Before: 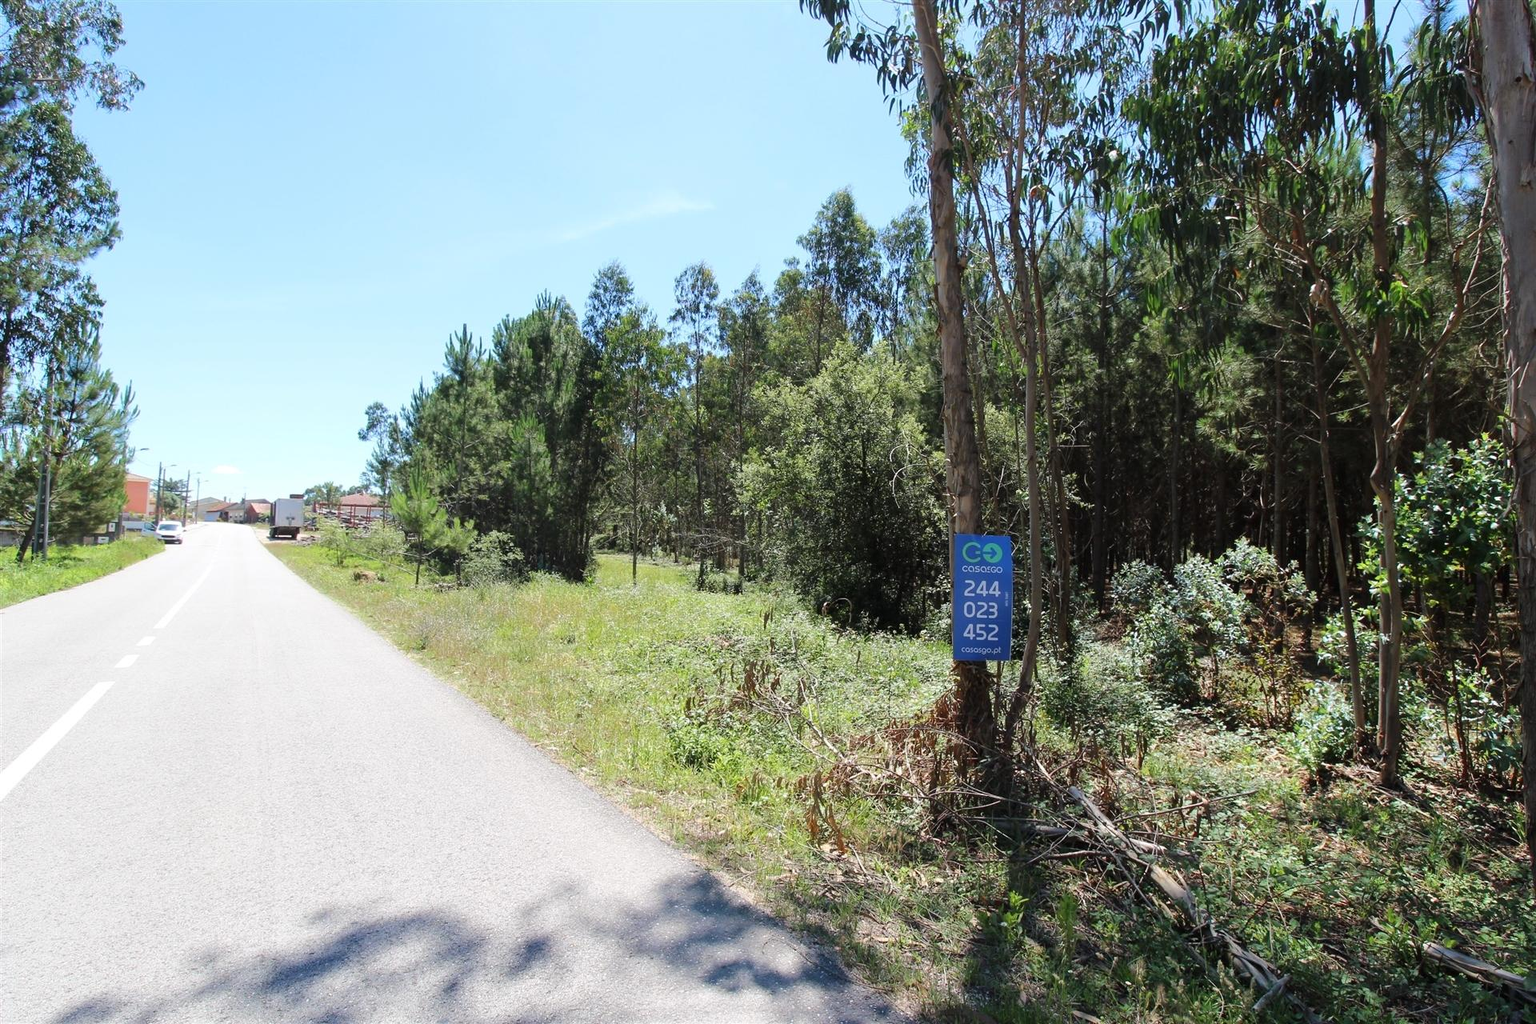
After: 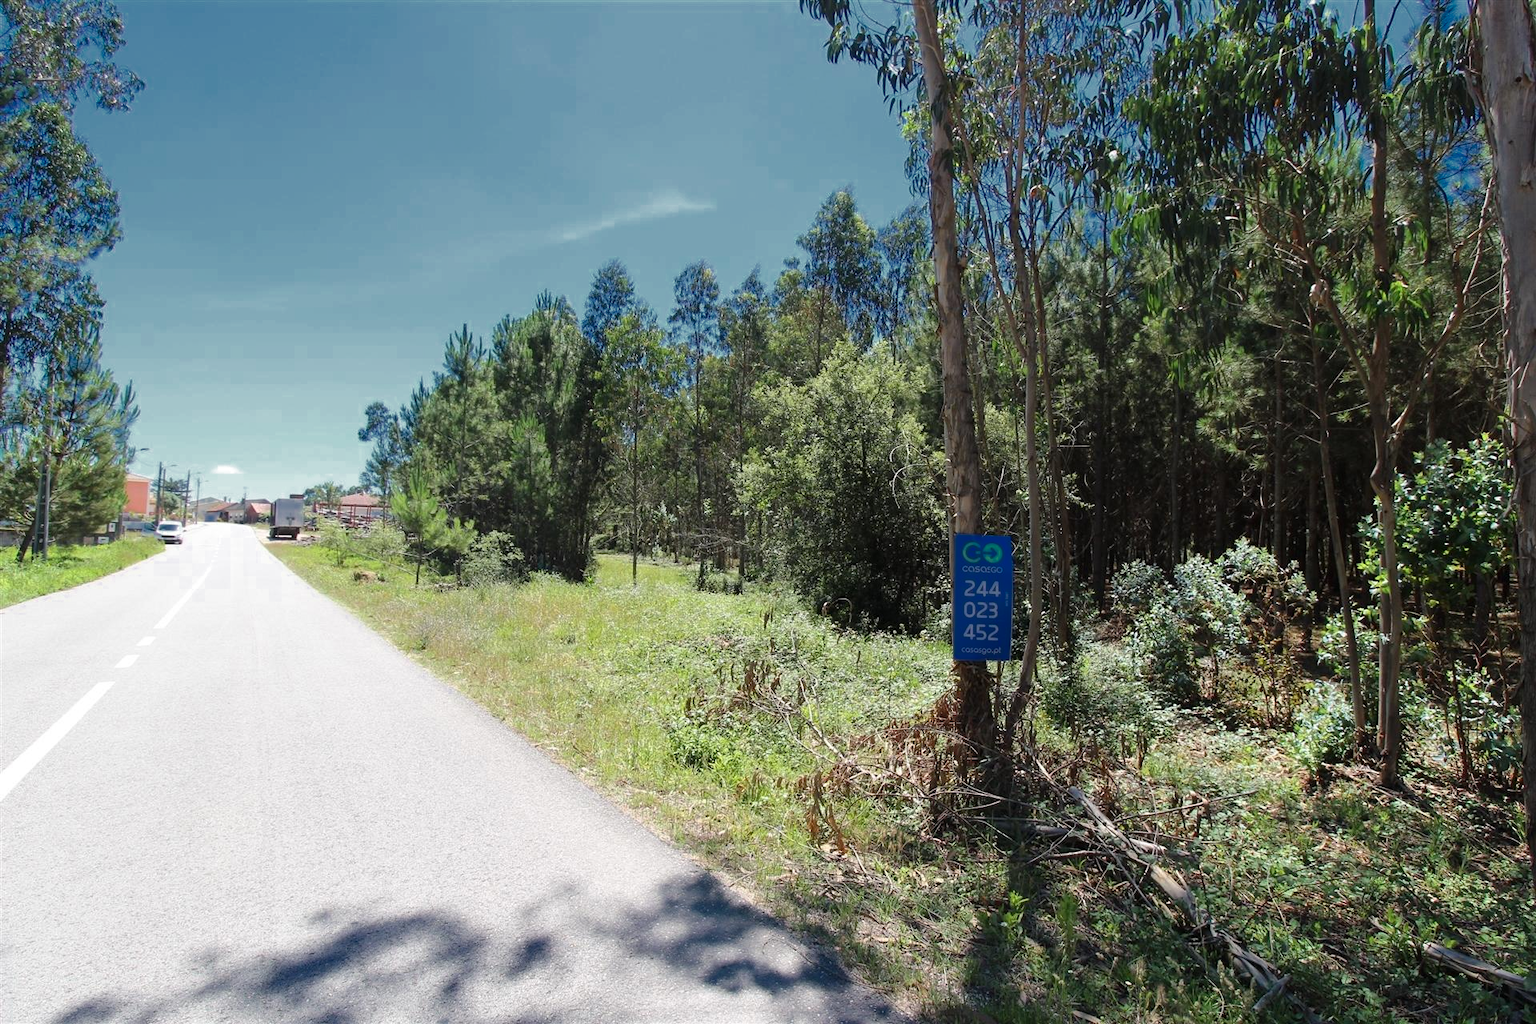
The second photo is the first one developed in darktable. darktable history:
base curve: curves: ch0 [(0, 0) (0.472, 0.455) (1, 1)], preserve colors none
color zones: curves: ch0 [(0, 0.497) (0.143, 0.5) (0.286, 0.5) (0.429, 0.483) (0.571, 0.116) (0.714, -0.006) (0.857, 0.28) (1, 0.497)]
